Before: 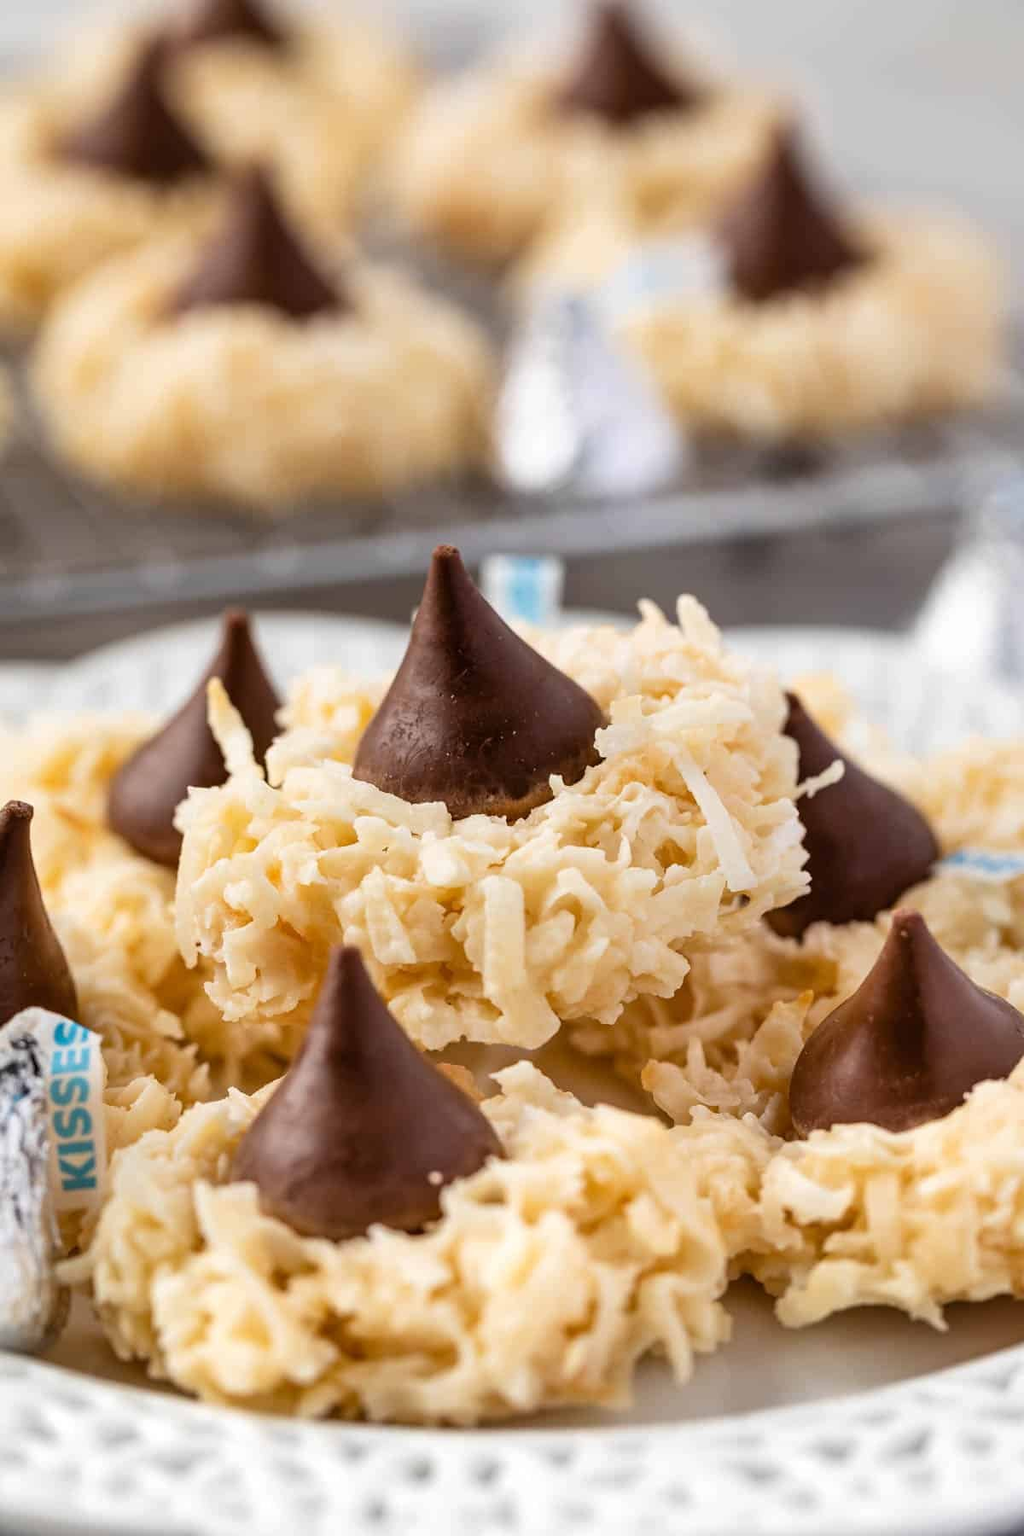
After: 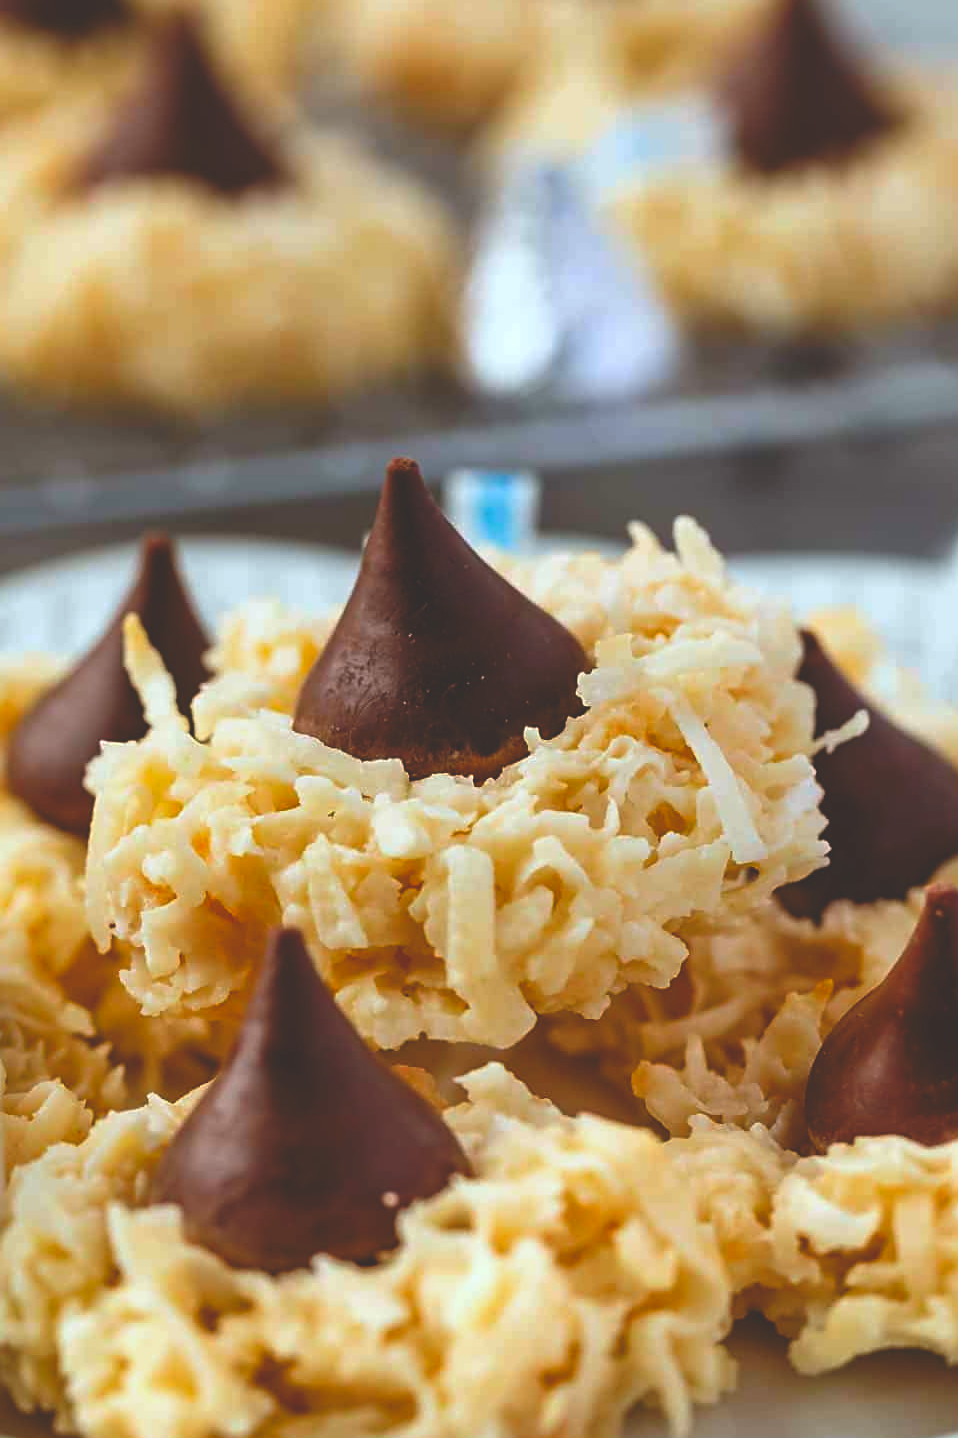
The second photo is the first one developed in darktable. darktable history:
sharpen: on, module defaults
rgb curve: curves: ch0 [(0, 0.186) (0.314, 0.284) (0.775, 0.708) (1, 1)], compensate middle gray true, preserve colors none
white balance: red 0.98, blue 1.034
color correction: saturation 1.32
color balance rgb: perceptual saturation grading › global saturation 20%, perceptual saturation grading › highlights -25%, perceptual saturation grading › shadows 25%
crop and rotate: left 10.071%, top 10.071%, right 10.02%, bottom 10.02%
contrast equalizer: y [[0.5 ×4, 0.467, 0.376], [0.5 ×6], [0.5 ×6], [0 ×6], [0 ×6]]
color calibration: illuminant Planckian (black body), x 0.351, y 0.352, temperature 4794.27 K
